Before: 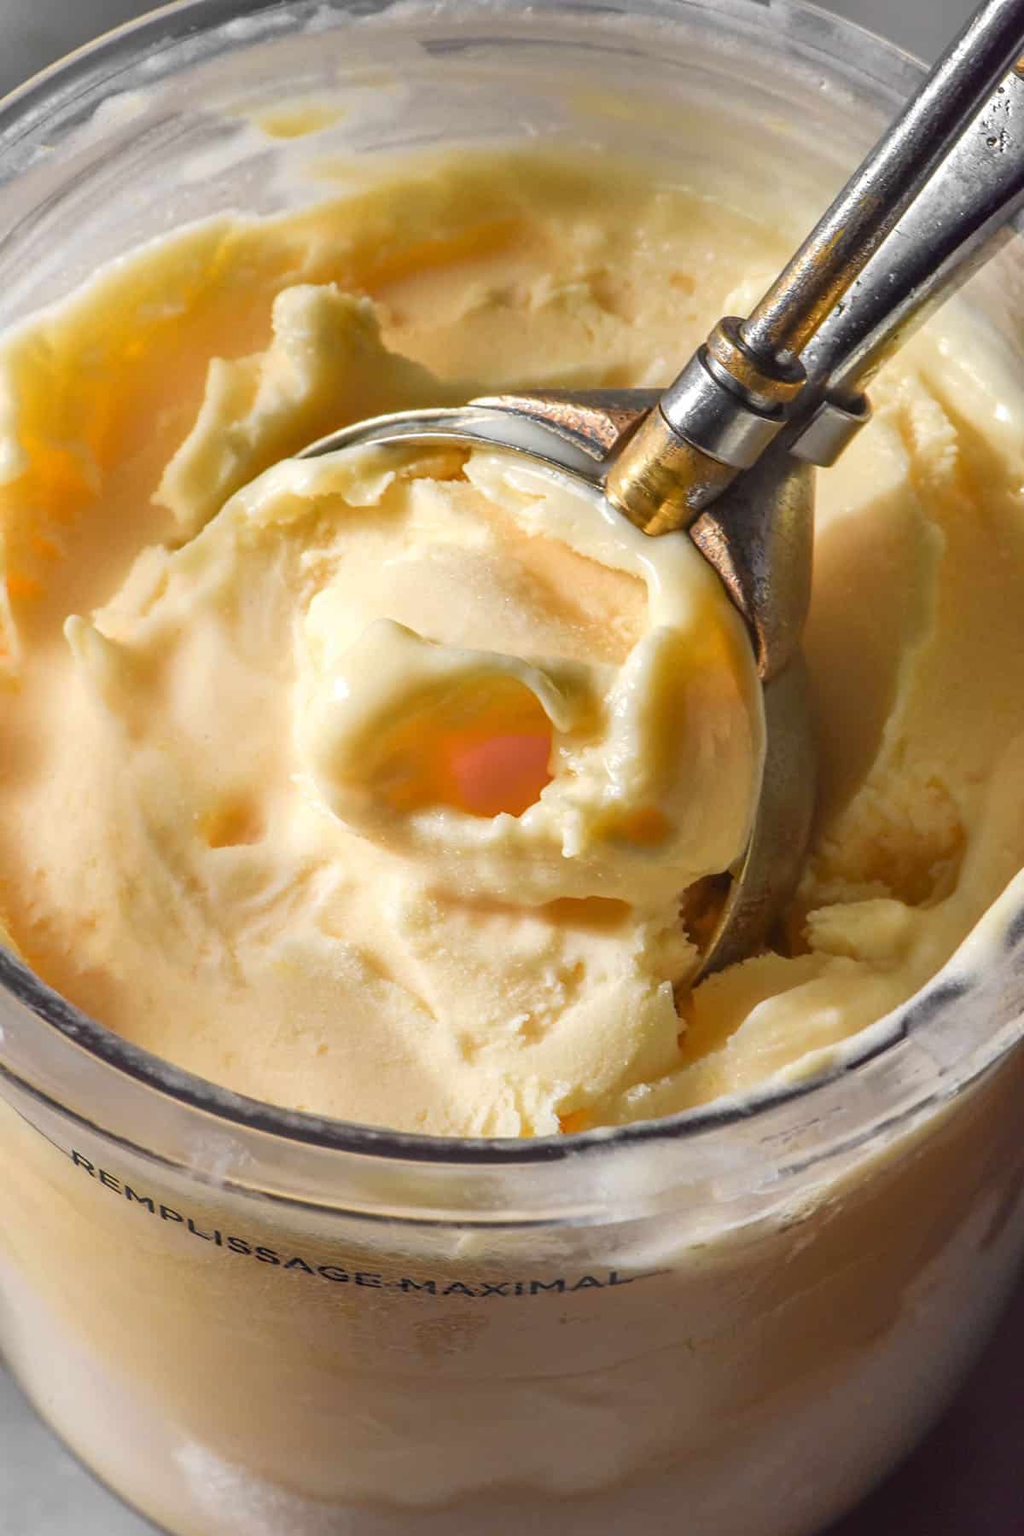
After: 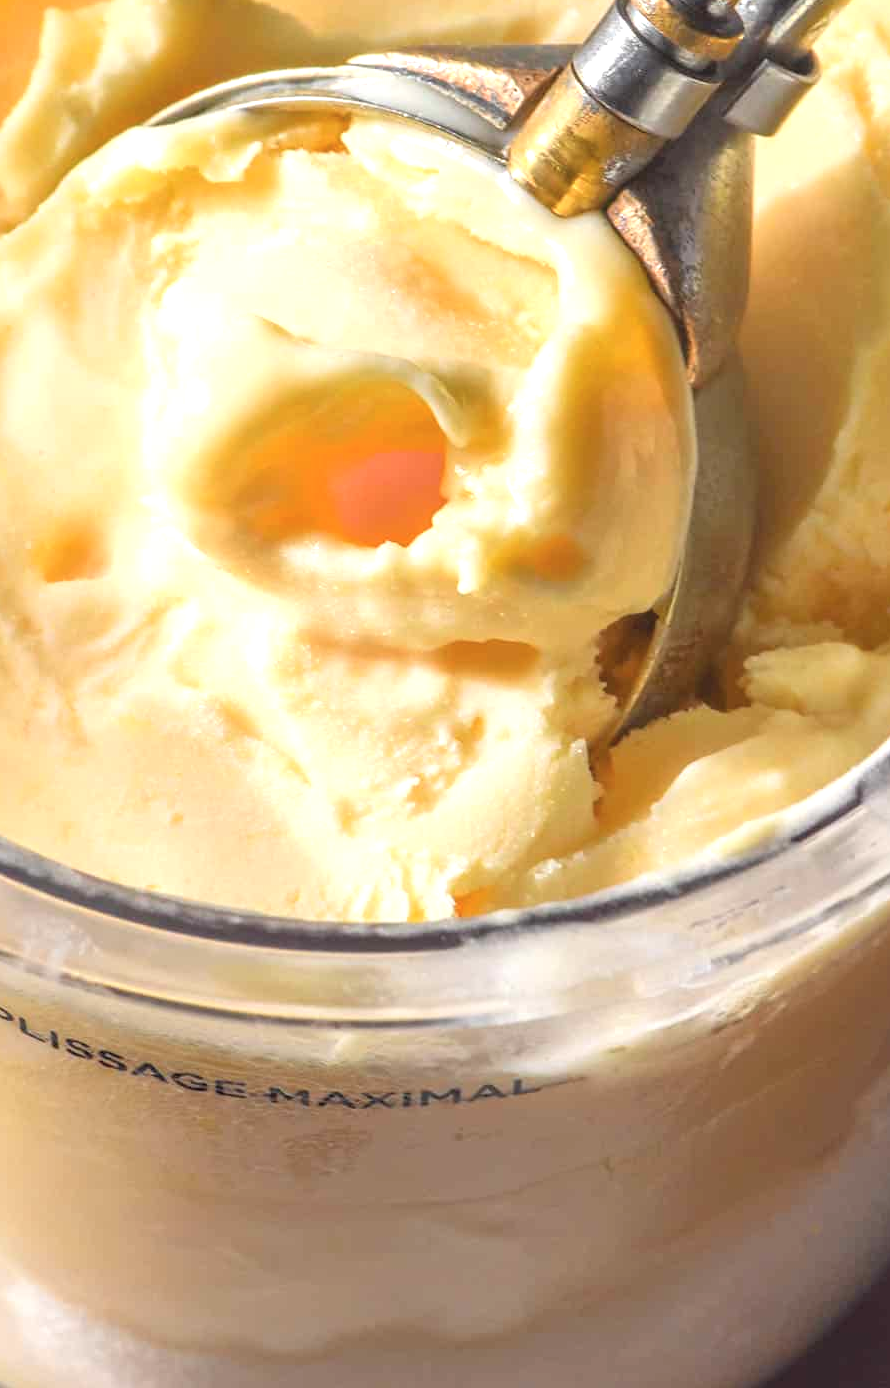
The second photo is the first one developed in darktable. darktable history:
exposure: exposure 0.602 EV, compensate highlight preservation false
crop: left 16.833%, top 22.849%, right 8.918%
contrast brightness saturation: brightness 0.115
